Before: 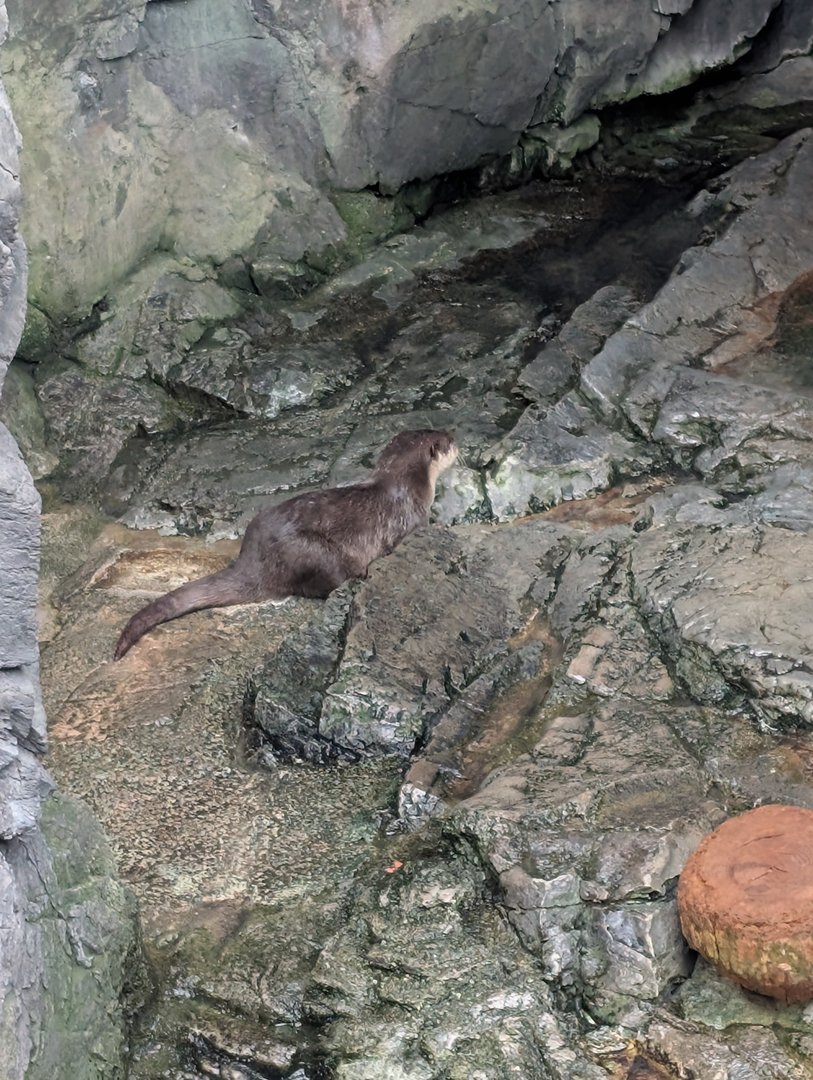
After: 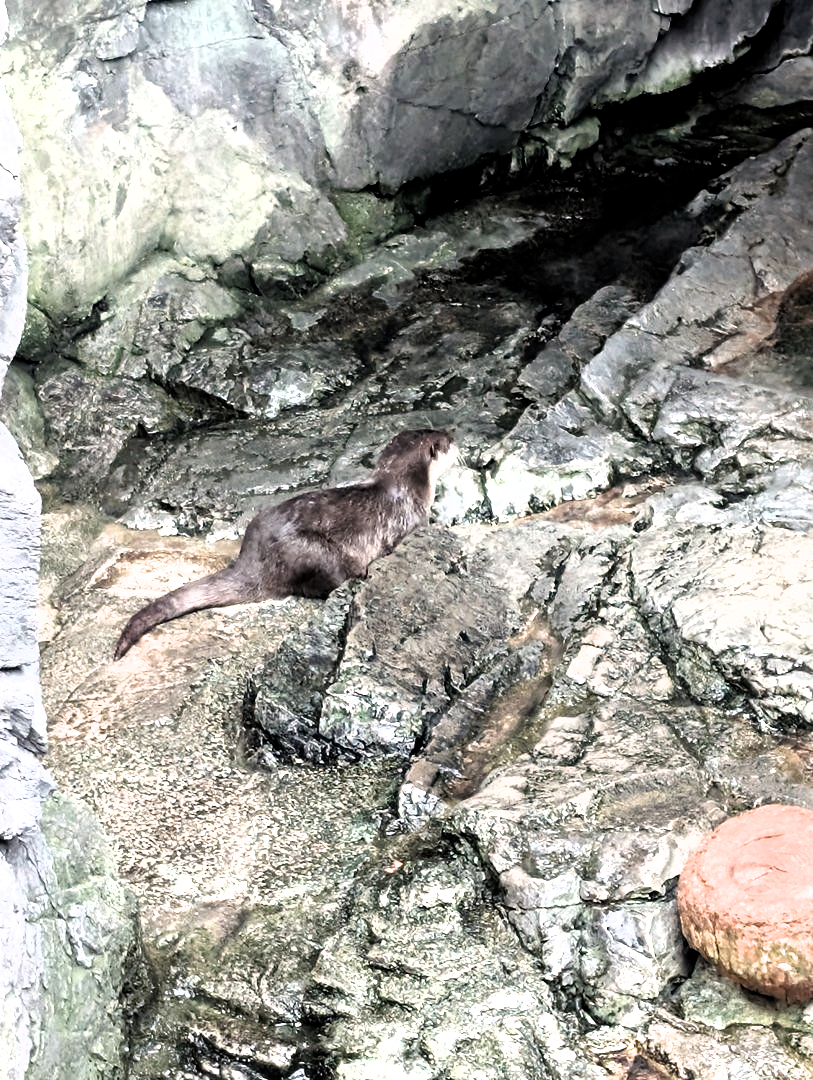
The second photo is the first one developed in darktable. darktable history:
filmic rgb: black relative exposure -8.24 EV, white relative exposure 2.21 EV, threshold 3.03 EV, hardness 7.05, latitude 84.86%, contrast 1.683, highlights saturation mix -3.32%, shadows ↔ highlights balance -2.39%, enable highlight reconstruction true
tone equalizer: on, module defaults
local contrast: mode bilateral grid, contrast 15, coarseness 37, detail 105%, midtone range 0.2
exposure: black level correction 0, exposure 0.702 EV, compensate highlight preservation false
